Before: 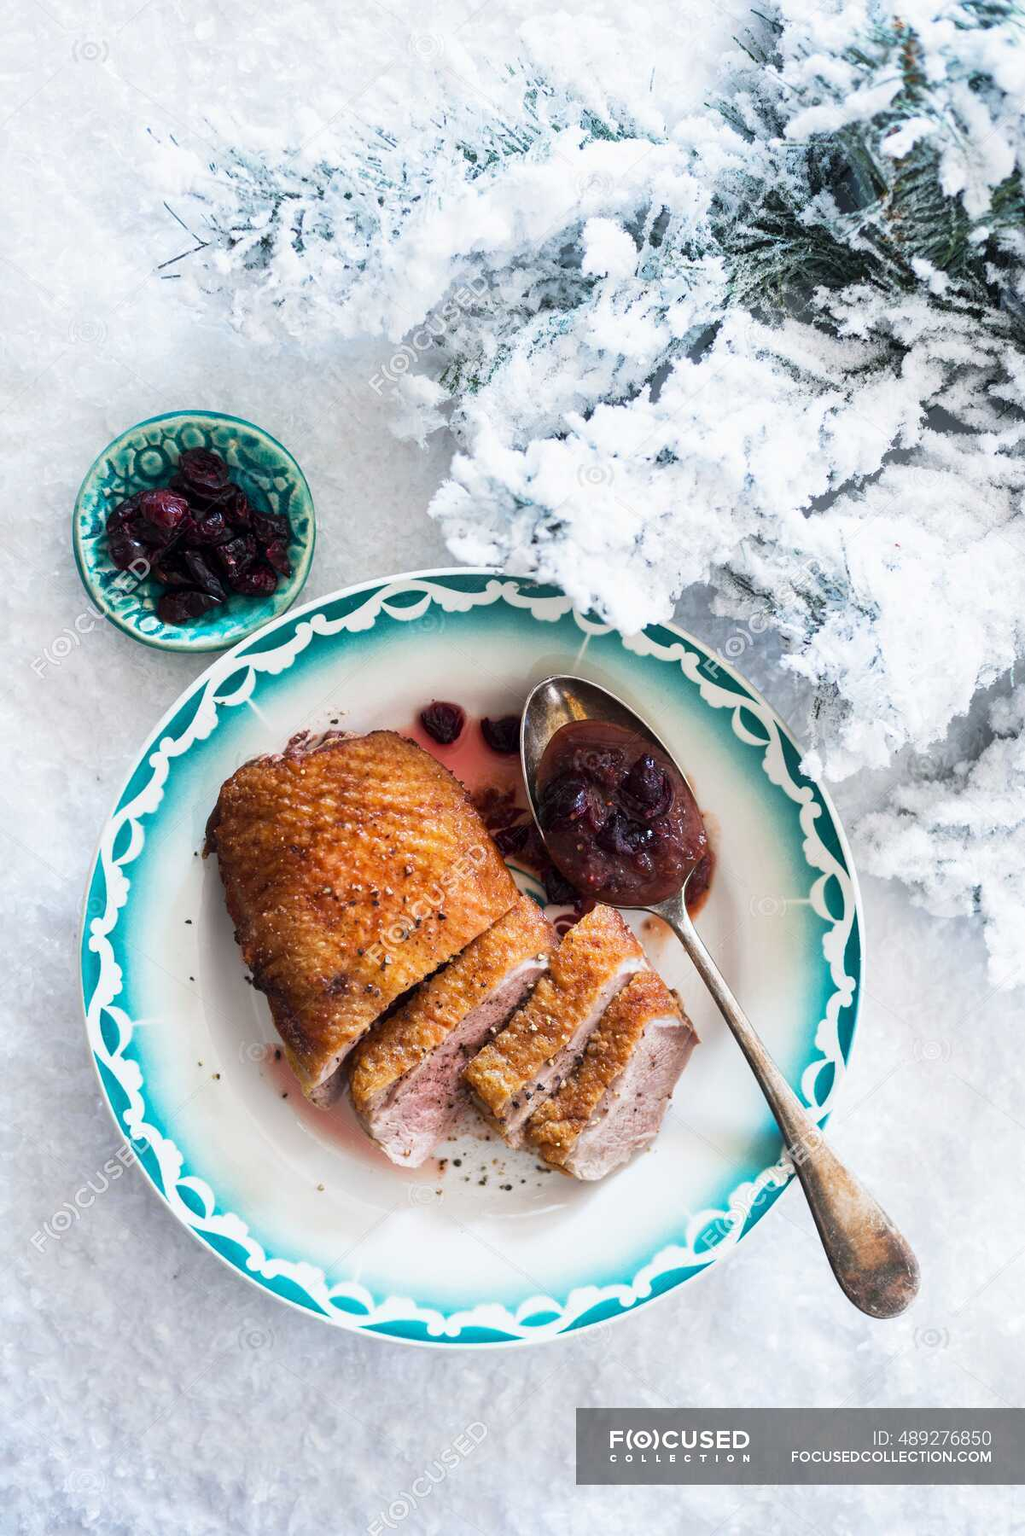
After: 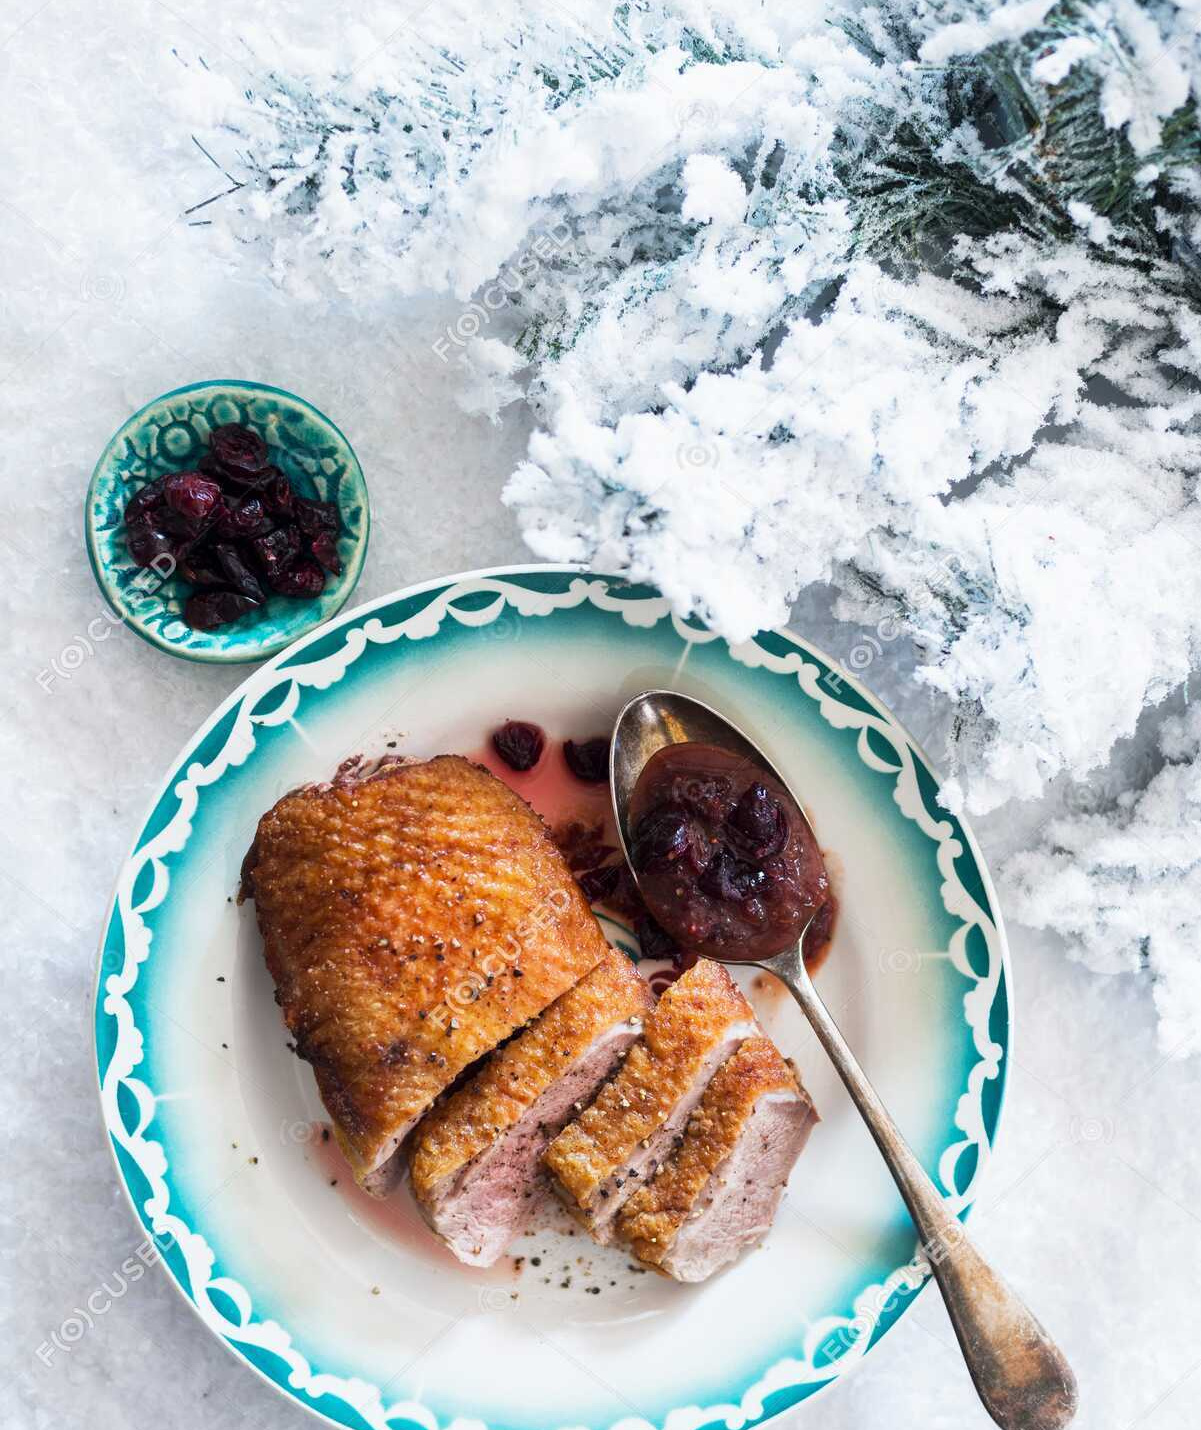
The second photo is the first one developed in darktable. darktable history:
crop and rotate: top 5.662%, bottom 14.874%
